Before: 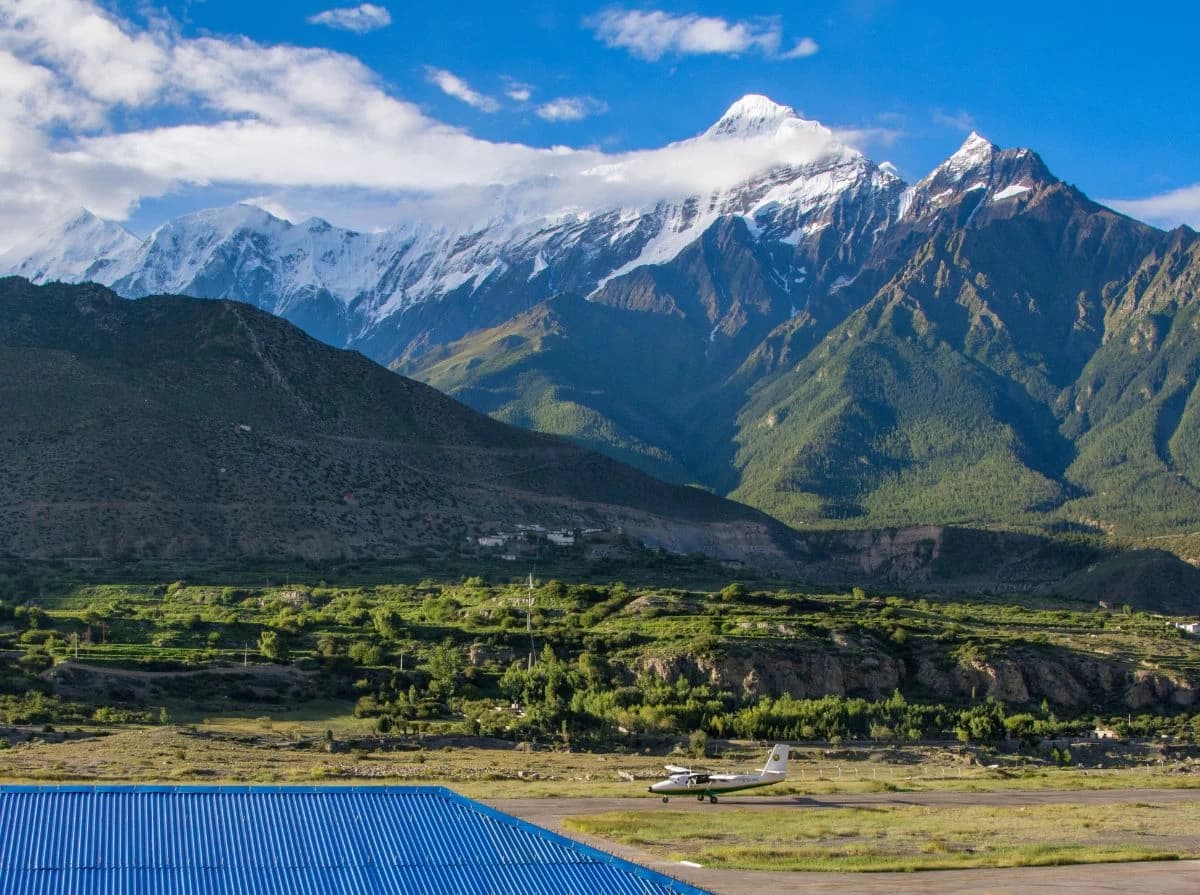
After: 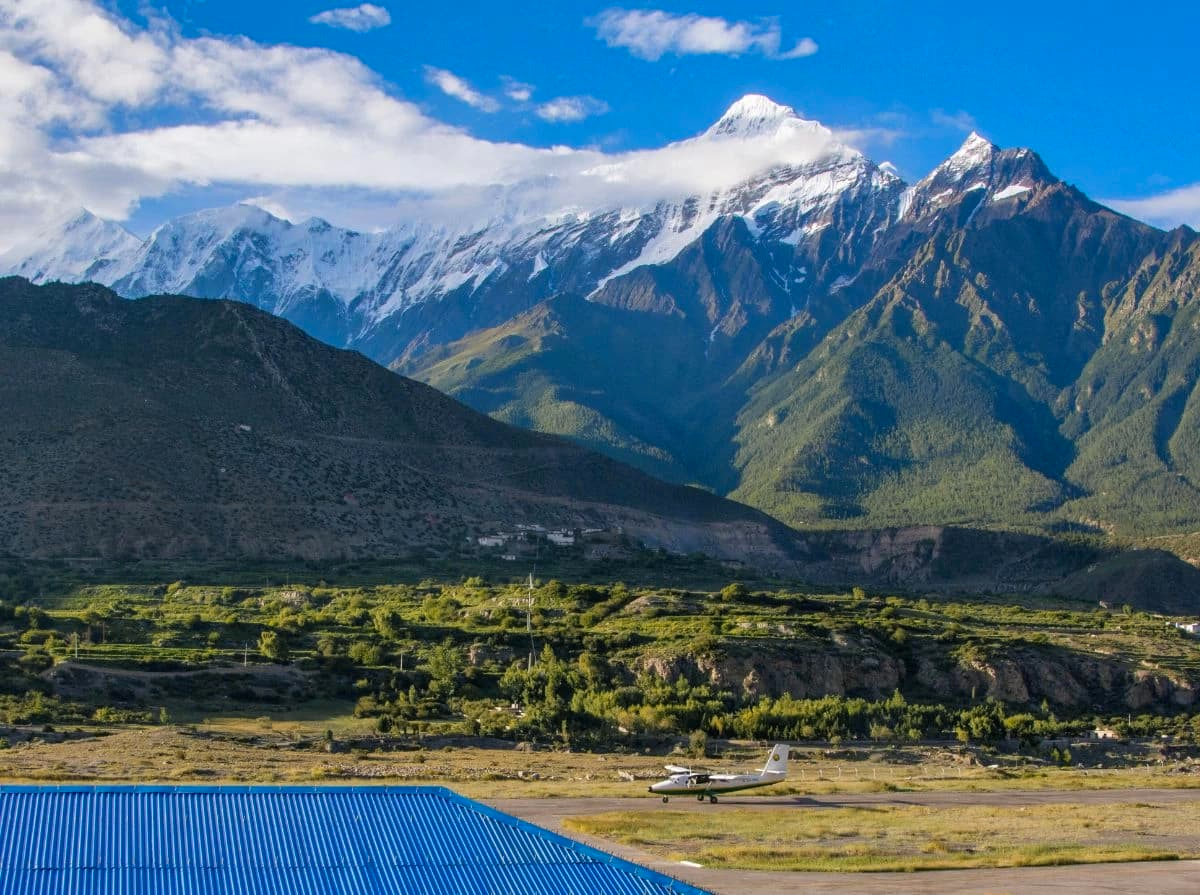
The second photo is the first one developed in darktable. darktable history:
color zones: curves: ch1 [(0.309, 0.524) (0.41, 0.329) (0.508, 0.509)]; ch2 [(0.25, 0.457) (0.75, 0.5)]
